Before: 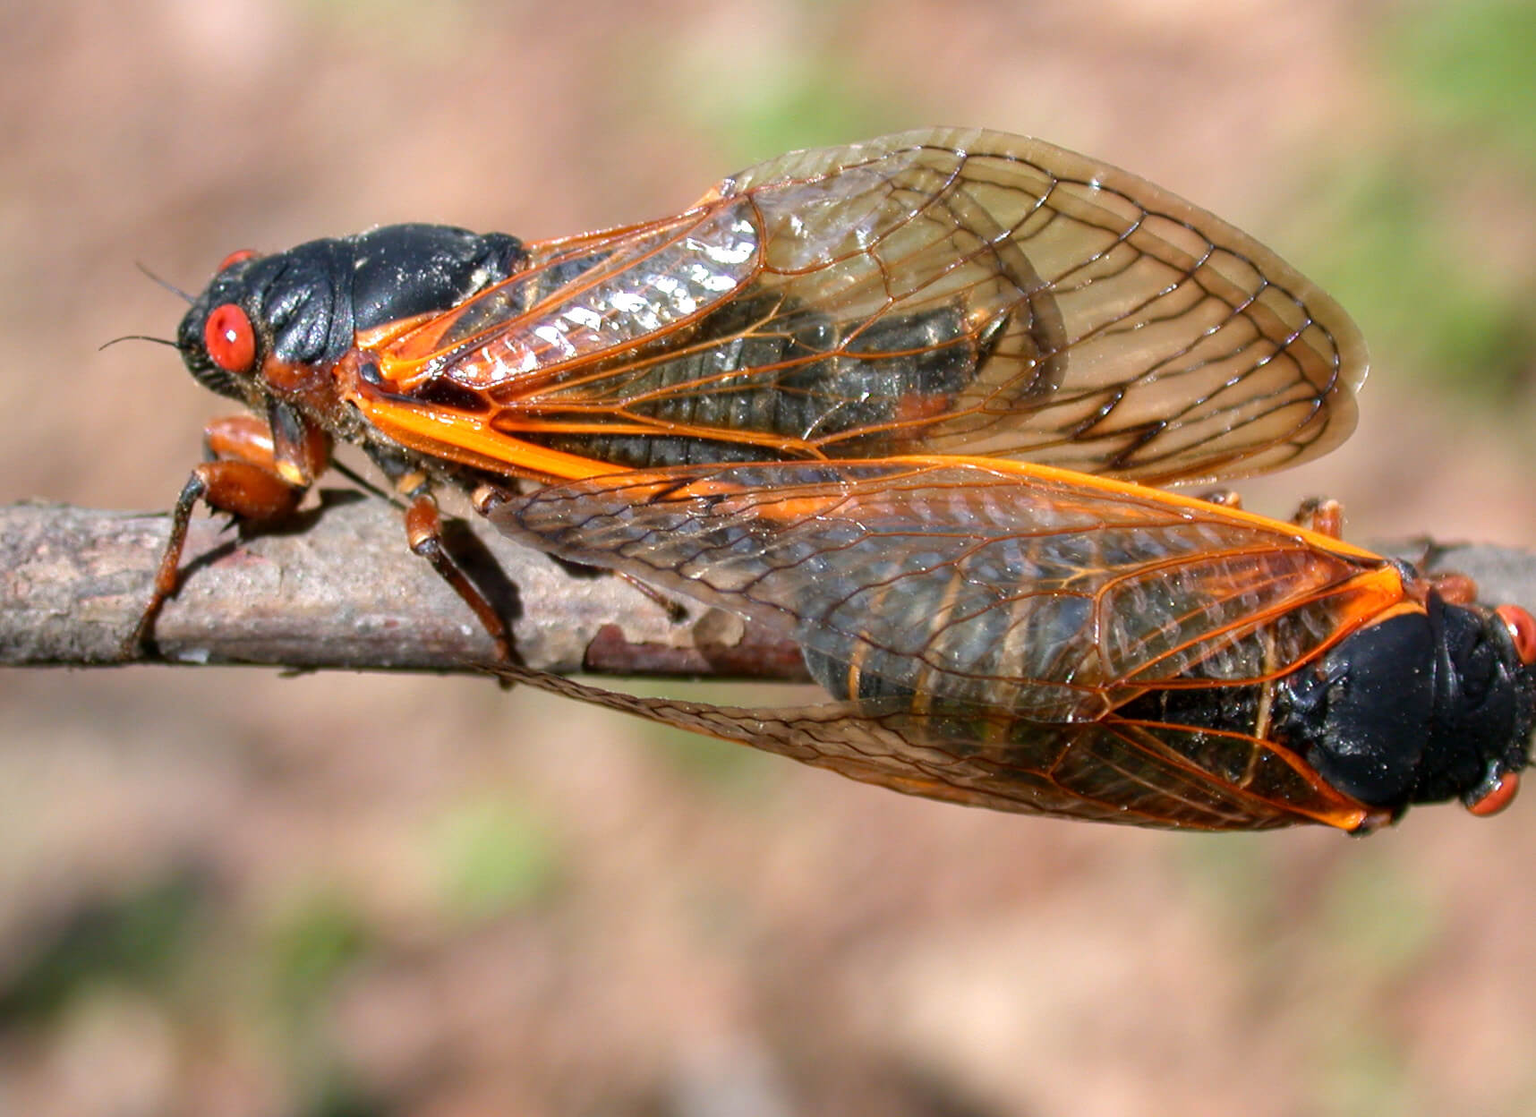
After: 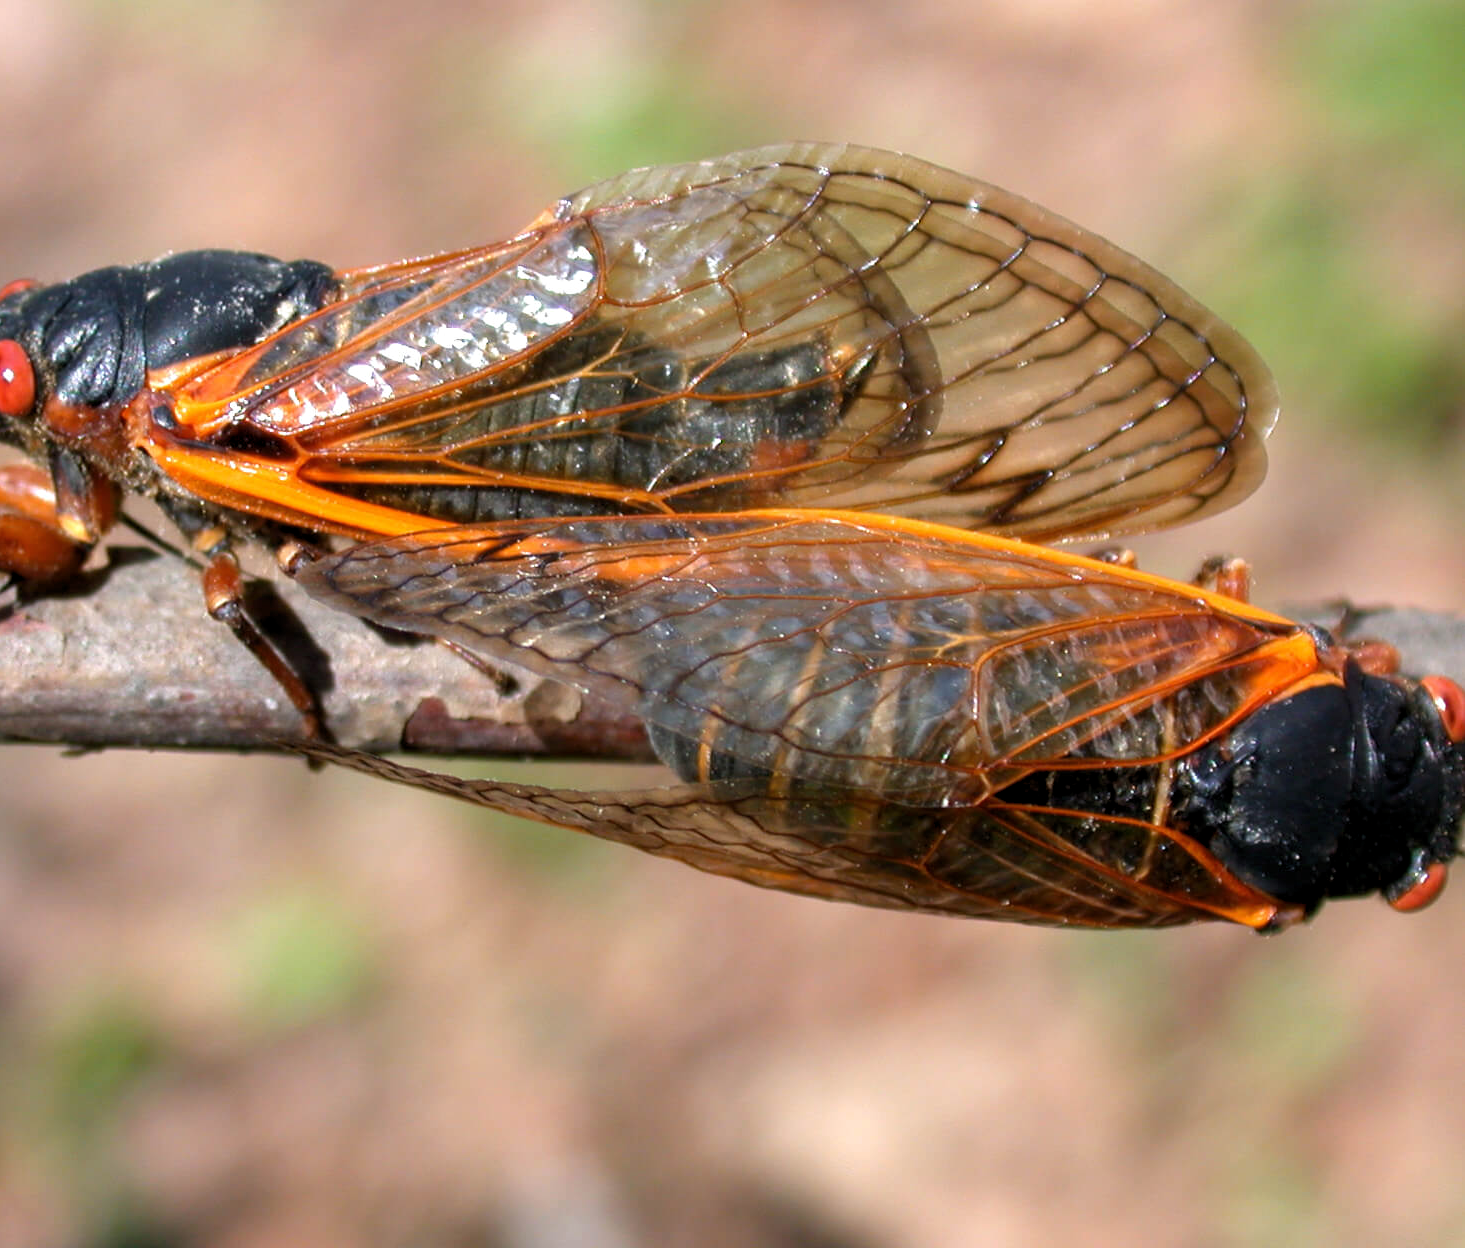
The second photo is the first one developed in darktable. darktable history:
levels: levels [0.026, 0.507, 0.987]
crop and rotate: left 14.584%
